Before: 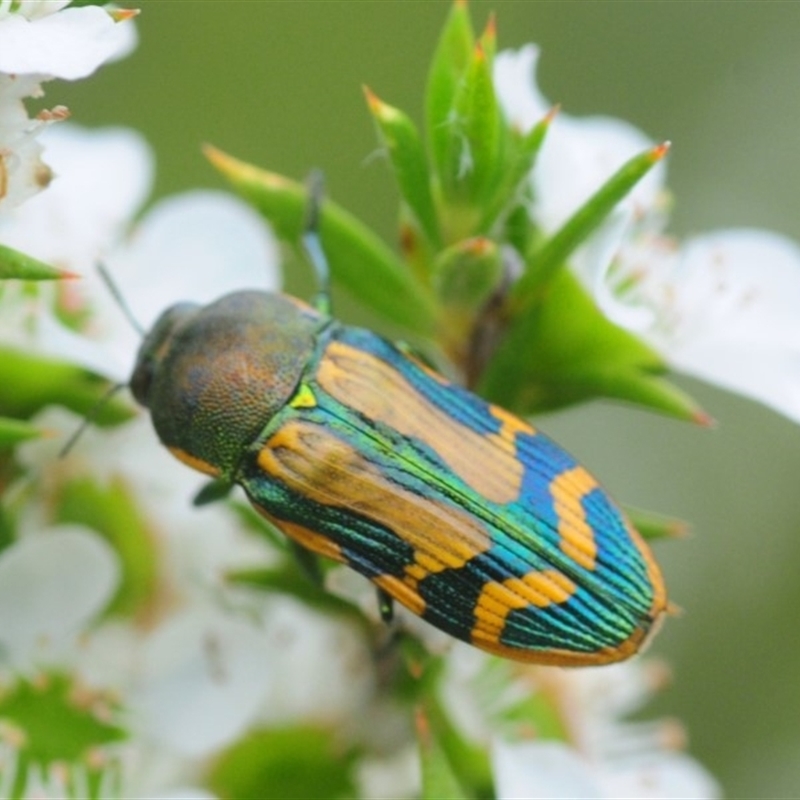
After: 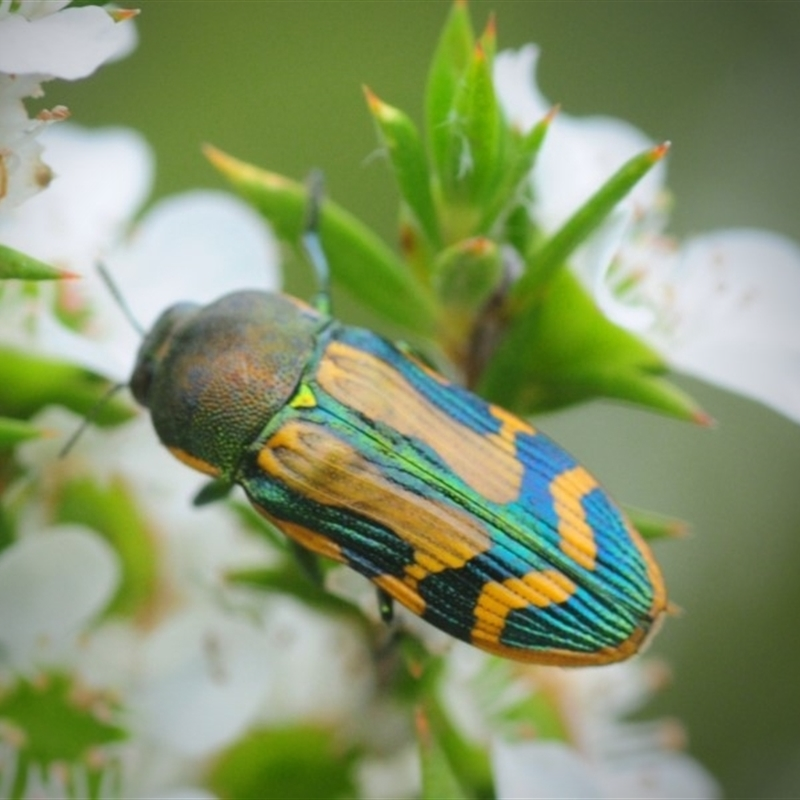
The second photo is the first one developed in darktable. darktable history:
vignetting: fall-off radius 60.23%, brightness -0.64, saturation -0.013, center (-0.123, -0.001), automatic ratio true
